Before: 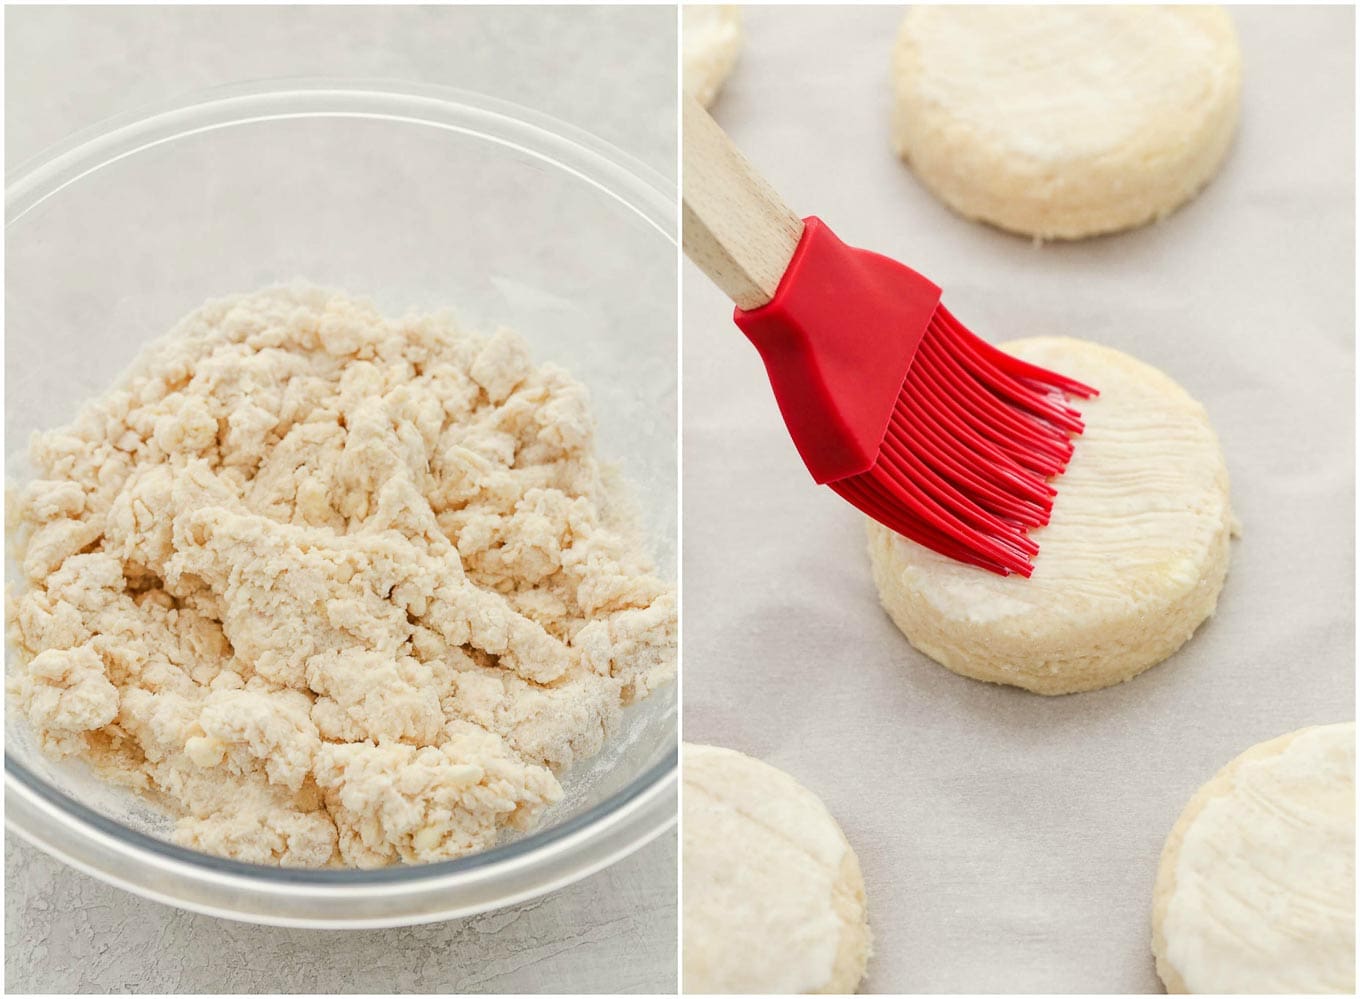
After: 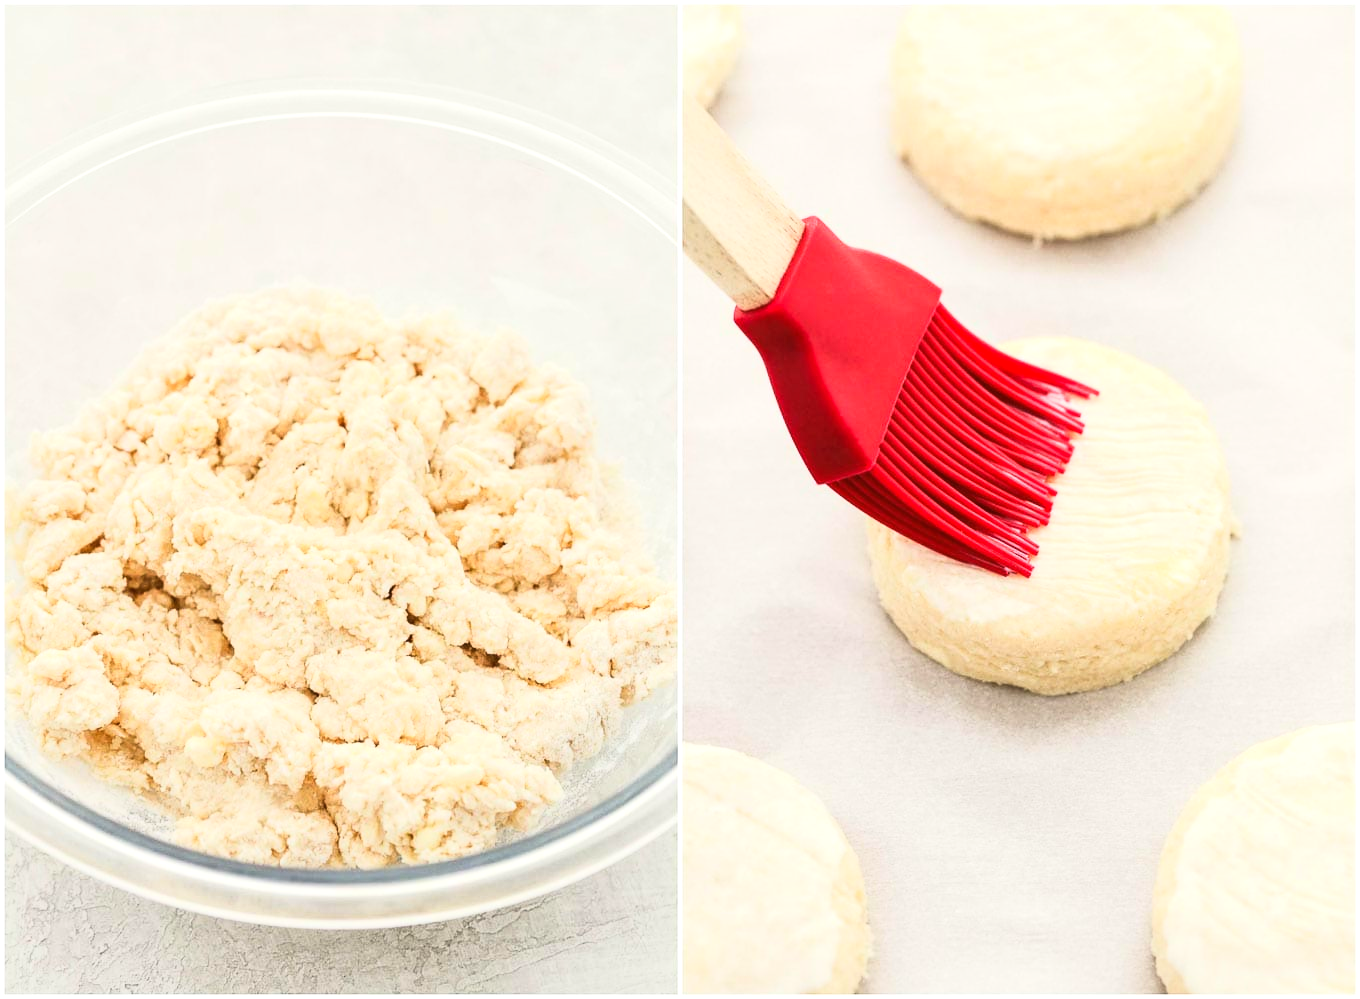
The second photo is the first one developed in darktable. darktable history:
exposure: exposure 0.269 EV, compensate exposure bias true, compensate highlight preservation false
tone curve: curves: ch0 [(0, 0) (0.003, 0.011) (0.011, 0.019) (0.025, 0.03) (0.044, 0.045) (0.069, 0.061) (0.1, 0.085) (0.136, 0.119) (0.177, 0.159) (0.224, 0.205) (0.277, 0.261) (0.335, 0.329) (0.399, 0.407) (0.468, 0.508) (0.543, 0.606) (0.623, 0.71) (0.709, 0.815) (0.801, 0.903) (0.898, 0.957) (1, 1)], color space Lab, linked channels, preserve colors none
